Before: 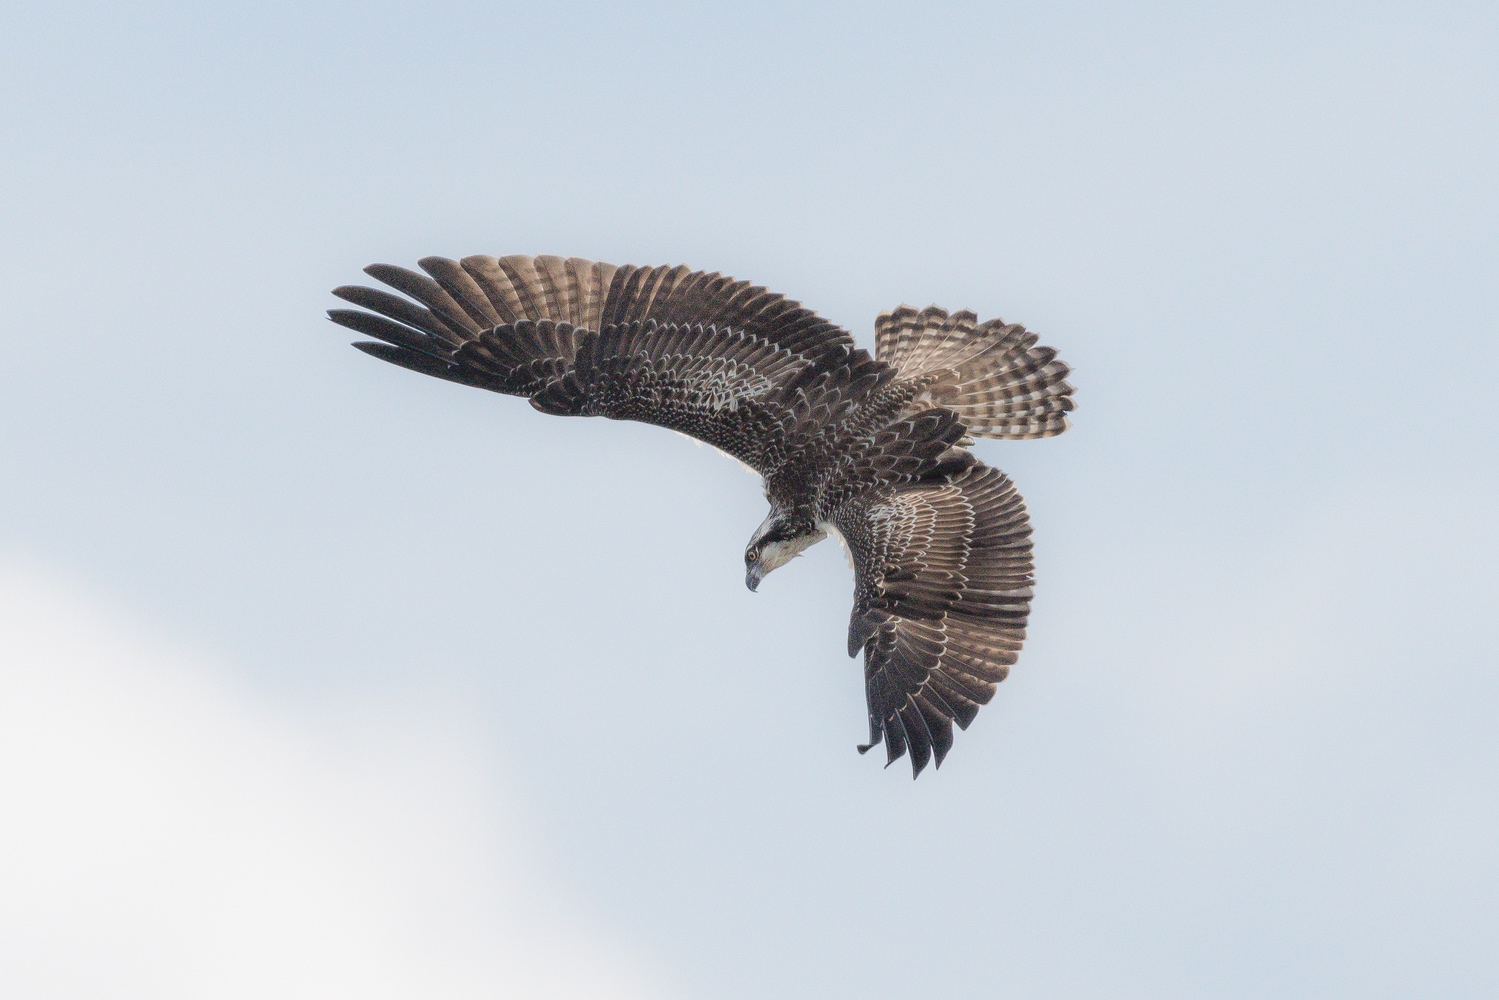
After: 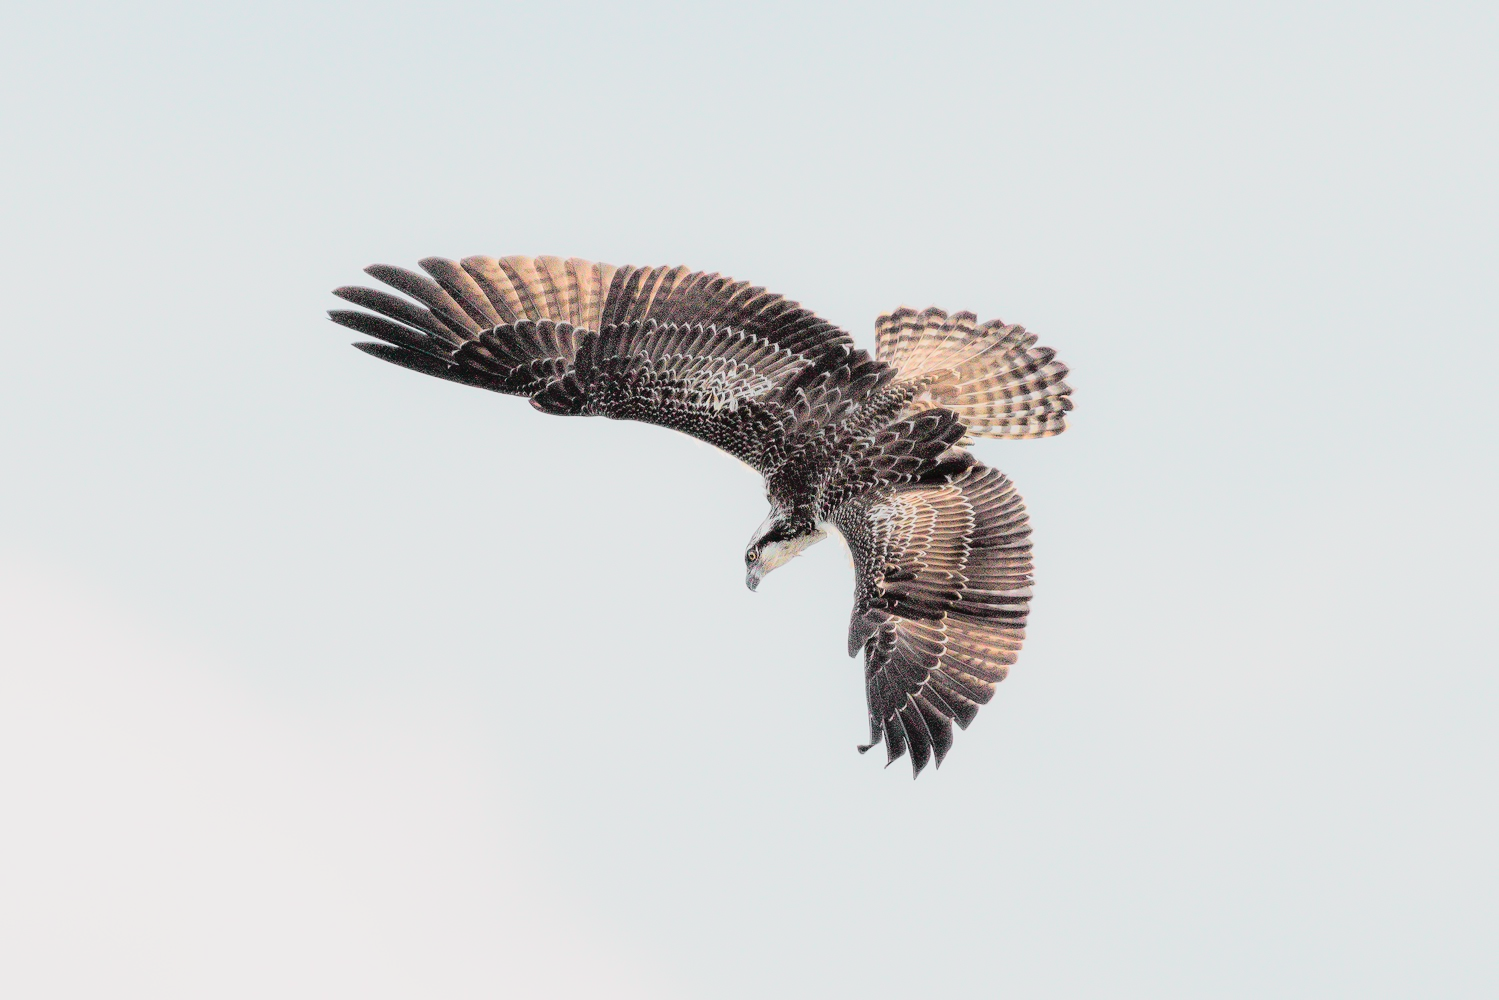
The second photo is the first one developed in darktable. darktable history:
tone curve: curves: ch0 [(0, 0.014) (0.17, 0.099) (0.392, 0.438) (0.725, 0.828) (0.872, 0.918) (1, 0.981)]; ch1 [(0, 0) (0.402, 0.36) (0.489, 0.491) (0.5, 0.503) (0.515, 0.52) (0.545, 0.574) (0.615, 0.662) (0.701, 0.725) (1, 1)]; ch2 [(0, 0) (0.42, 0.458) (0.485, 0.499) (0.503, 0.503) (0.531, 0.542) (0.561, 0.594) (0.644, 0.694) (0.717, 0.753) (1, 0.991)], color space Lab, independent channels, preserve colors none
tone equalizer: on, module defaults
exposure: exposure 0.561 EV, compensate highlight preservation false
filmic rgb: black relative exposure -7.65 EV, white relative exposure 4.56 EV, hardness 3.61, color science v6 (2022)
